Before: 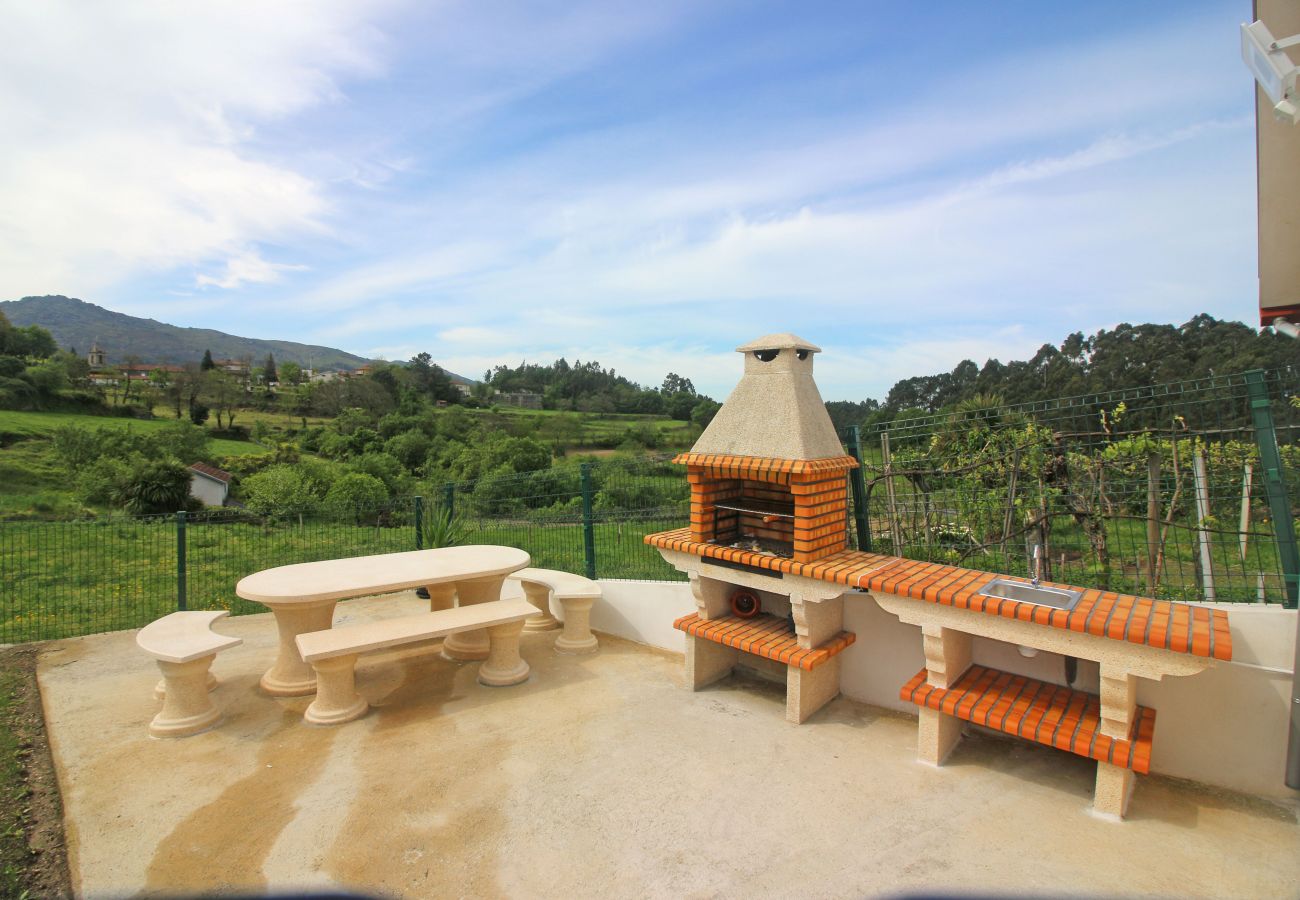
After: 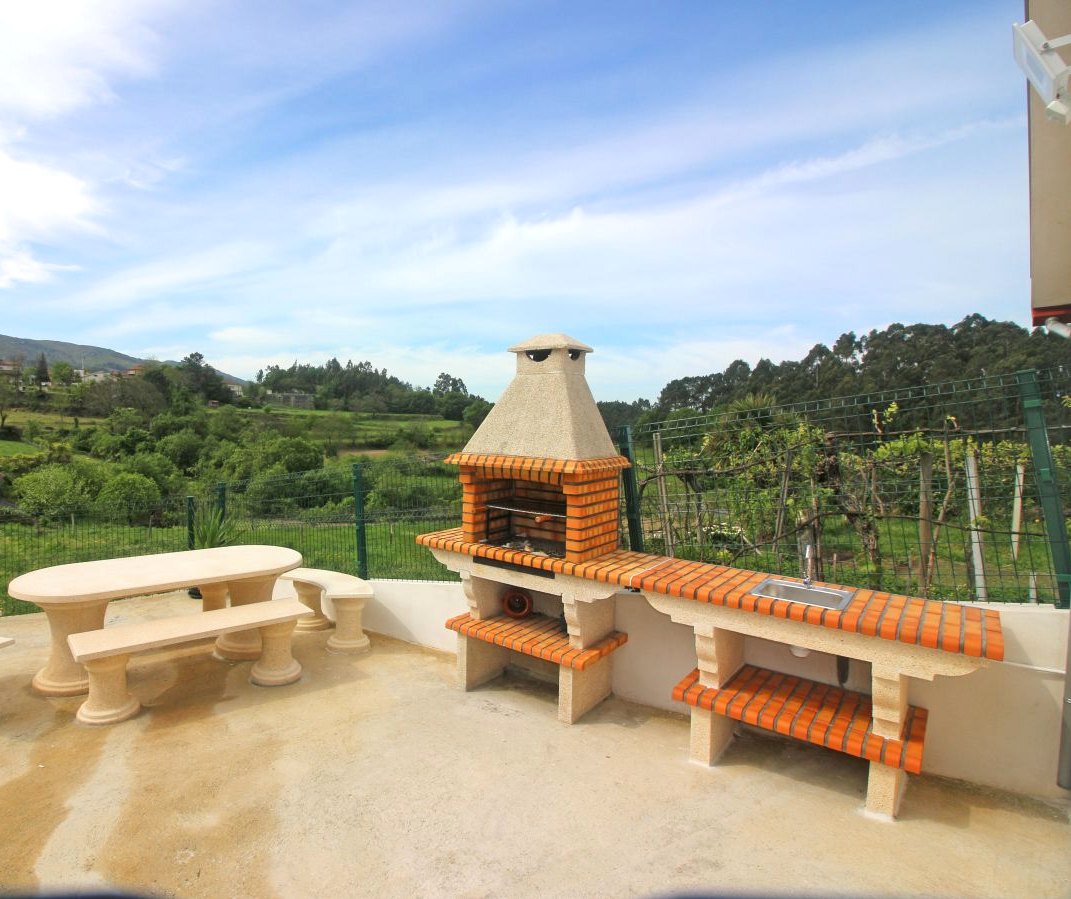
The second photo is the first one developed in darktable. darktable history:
exposure: exposure 0.191 EV, compensate highlight preservation false
crop: left 17.582%, bottom 0.031%
